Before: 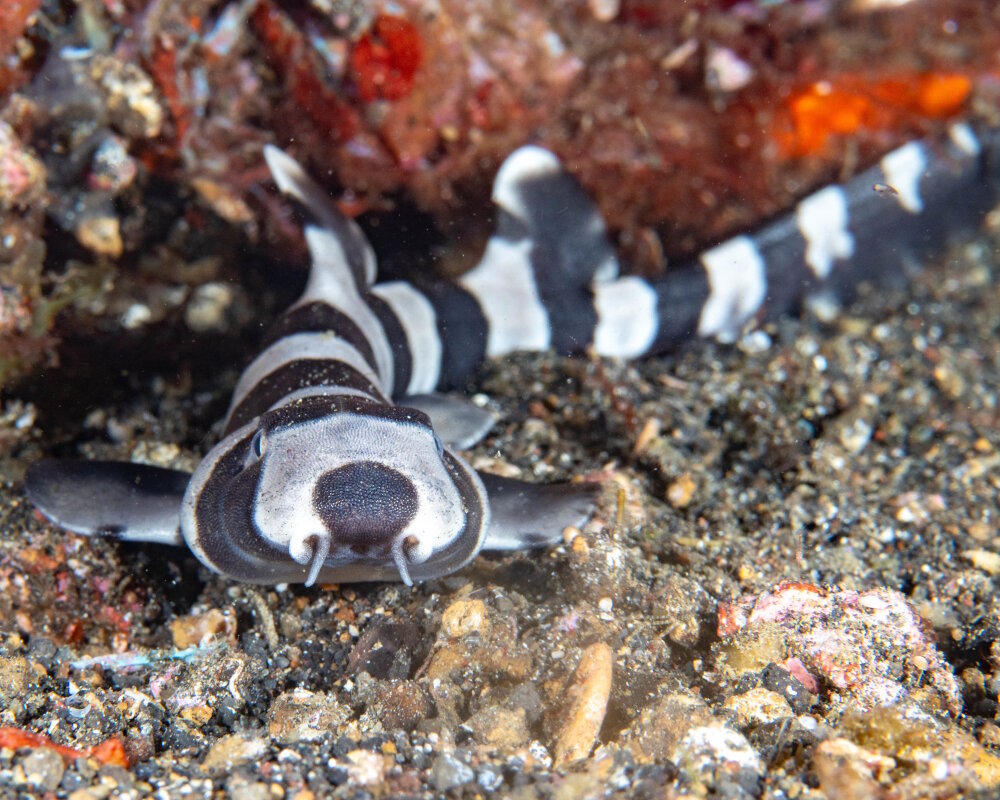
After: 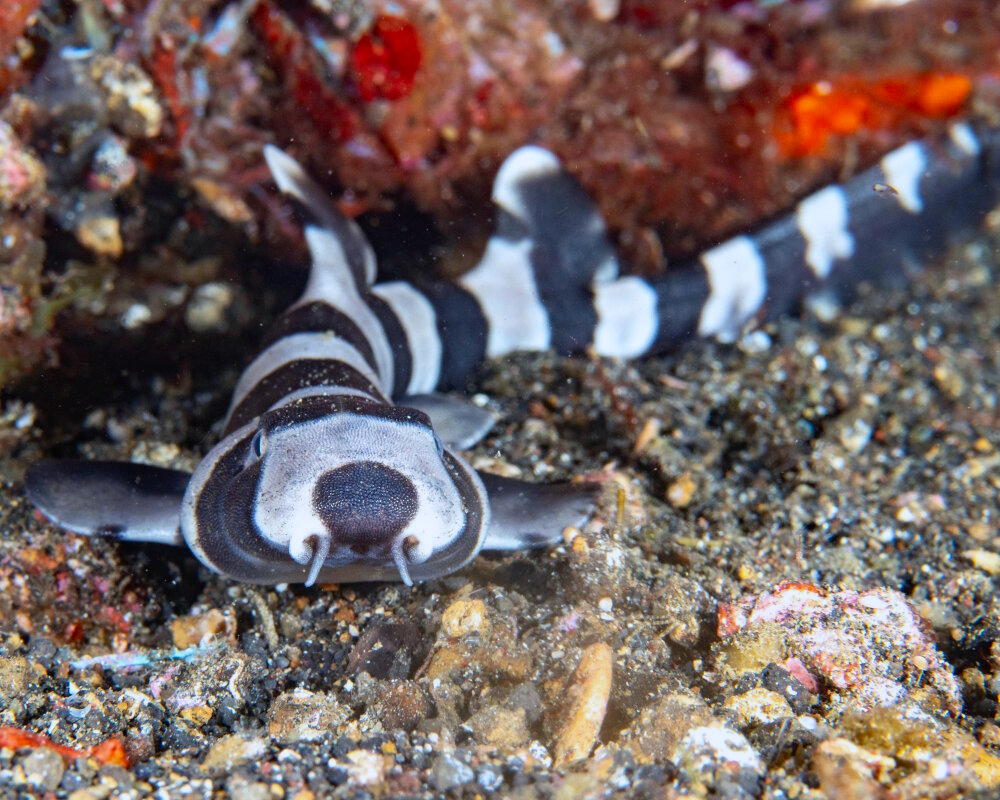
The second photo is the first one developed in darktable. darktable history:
exposure: exposure -0.177 EV, compensate highlight preservation false
white balance: red 0.967, blue 1.049
contrast brightness saturation: contrast 0.08, saturation 0.2
